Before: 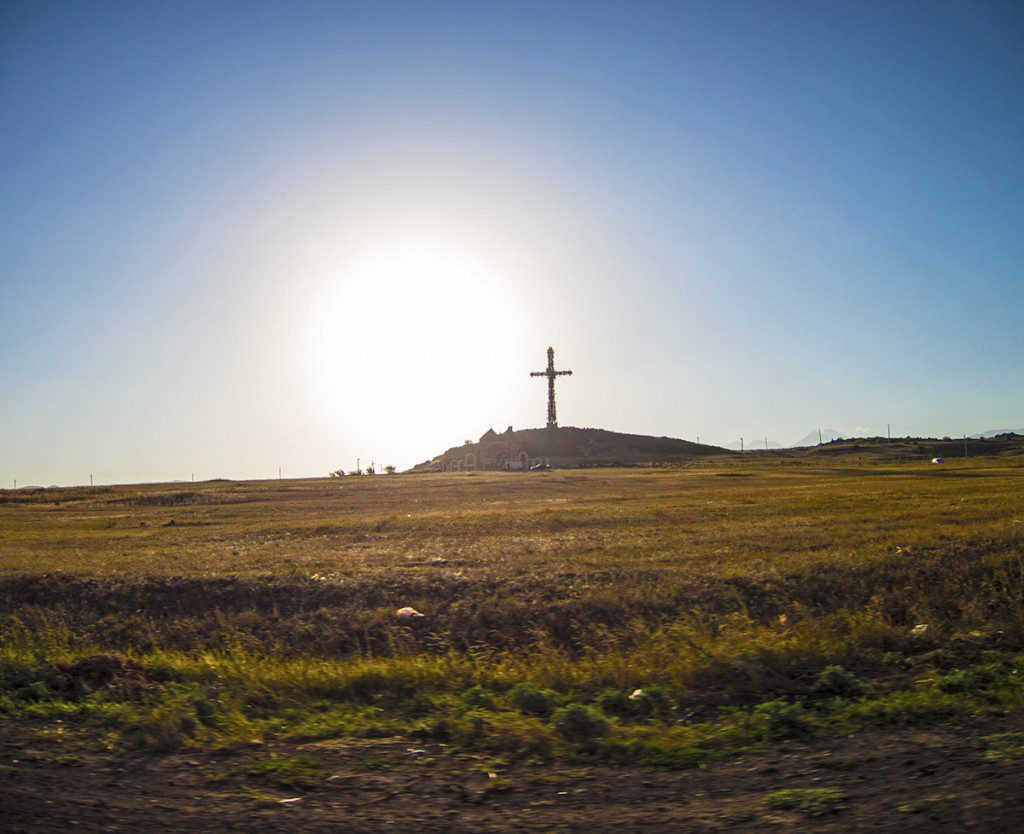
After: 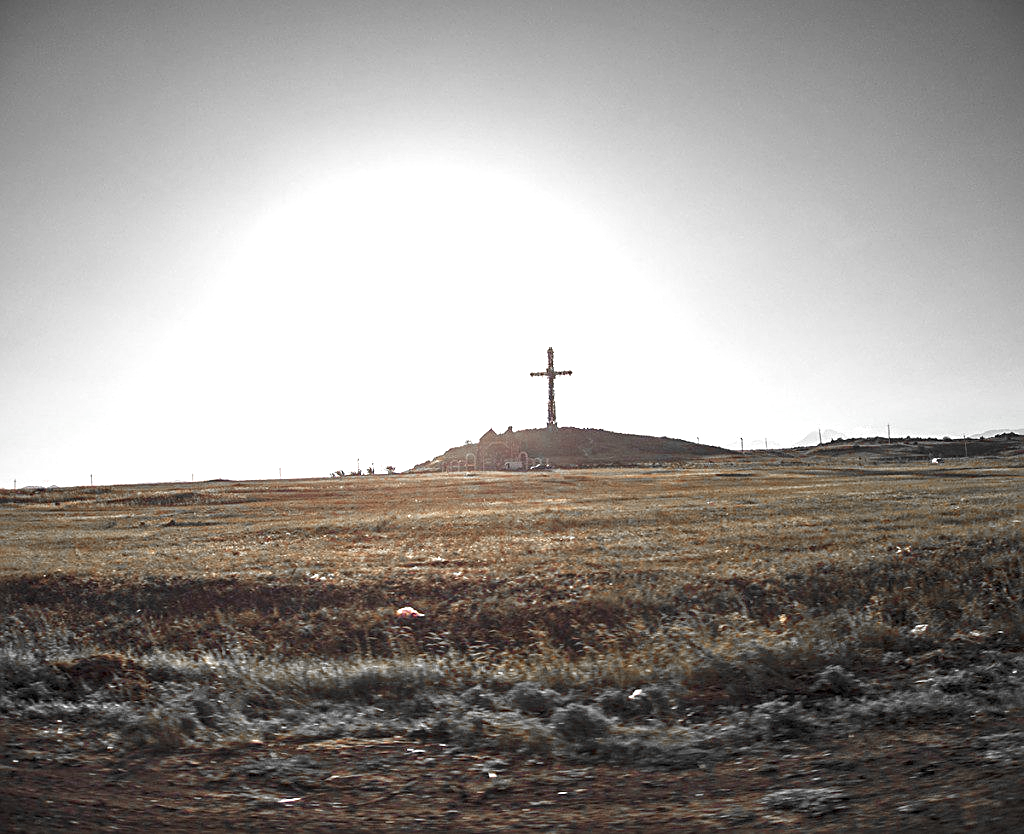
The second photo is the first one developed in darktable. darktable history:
sharpen: on, module defaults
color zones: curves: ch0 [(0, 0.497) (0.096, 0.361) (0.221, 0.538) (0.429, 0.5) (0.571, 0.5) (0.714, 0.5) (0.857, 0.5) (1, 0.497)]; ch1 [(0, 0.5) (0.143, 0.5) (0.257, -0.002) (0.429, 0.04) (0.571, -0.001) (0.714, -0.015) (0.857, 0.024) (1, 0.5)]
exposure: black level correction 0, exposure 0.693 EV, compensate exposure bias true, compensate highlight preservation false
